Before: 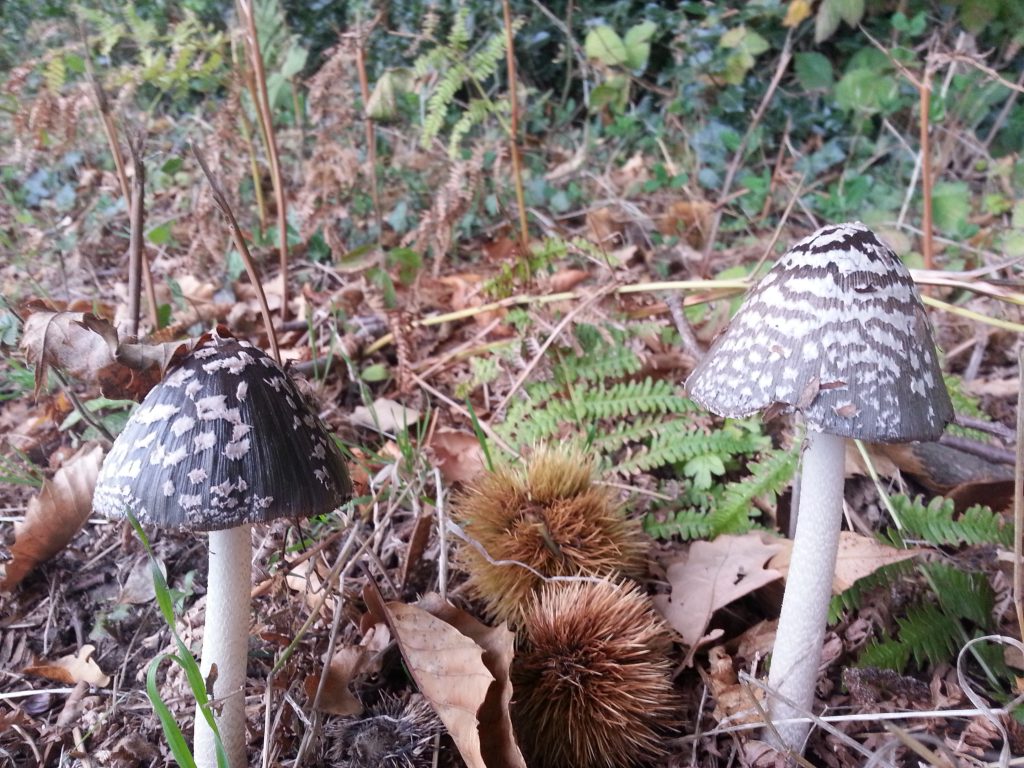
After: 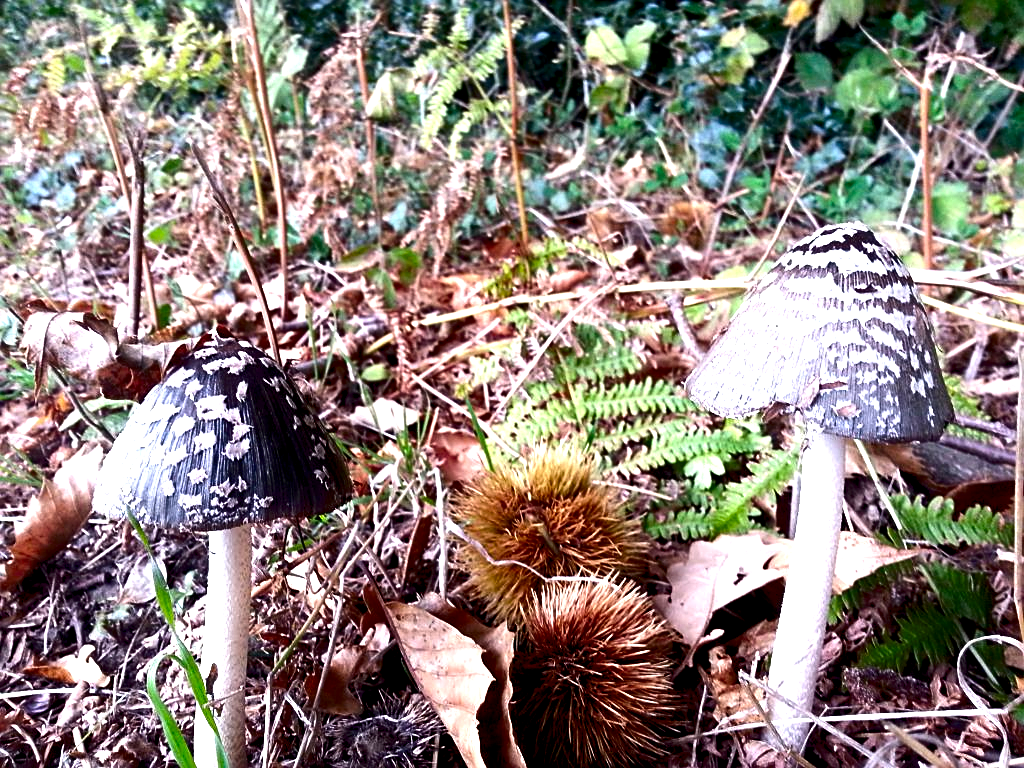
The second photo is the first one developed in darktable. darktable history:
contrast brightness saturation: contrast 0.1, brightness -0.26, saturation 0.14
sharpen: on, module defaults
exposure: black level correction 0.012, exposure 0.7 EV, compensate exposure bias true, compensate highlight preservation false
color balance rgb: linear chroma grading › global chroma 10%, global vibrance 10%, contrast 15%, saturation formula JzAzBz (2021)
